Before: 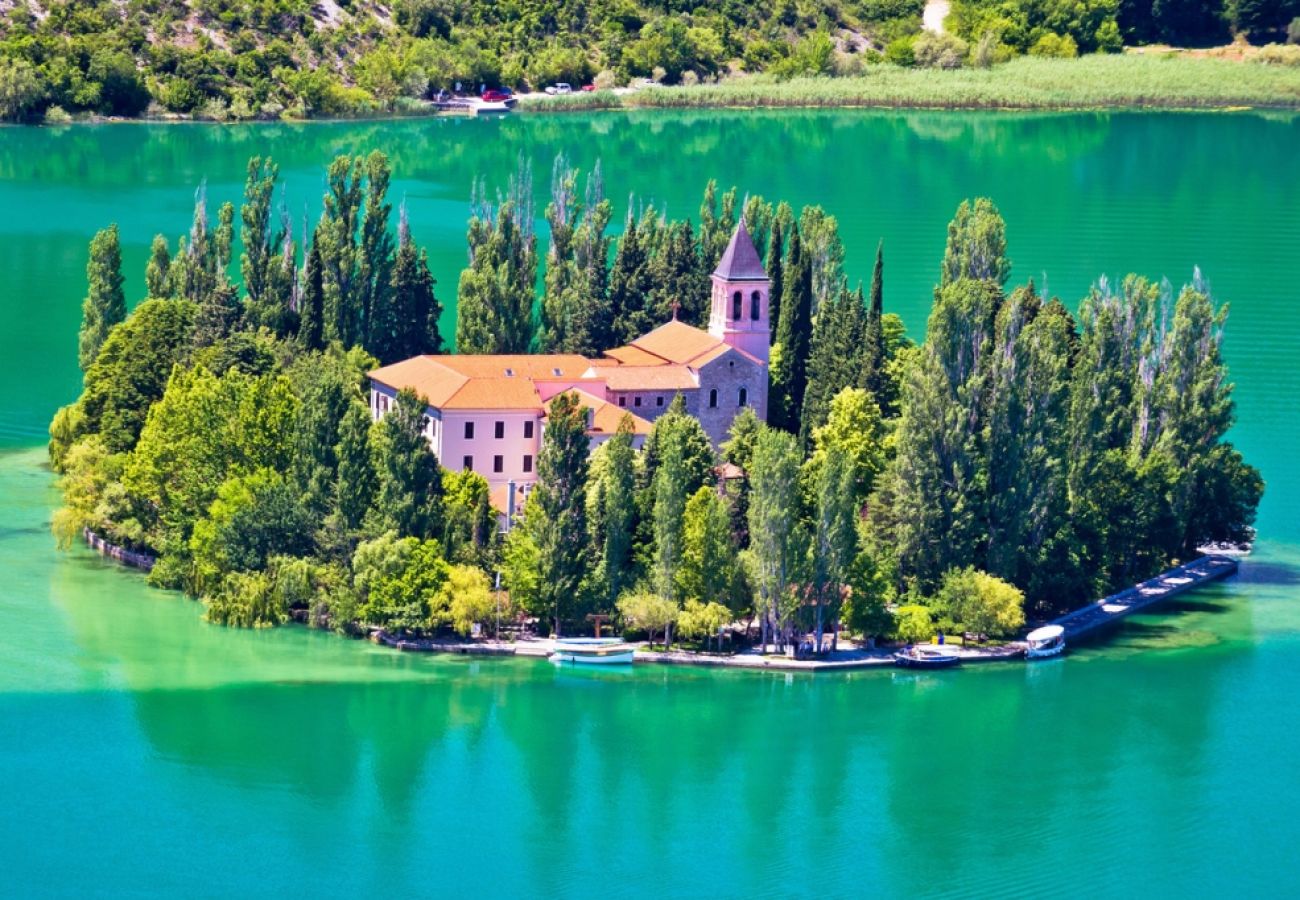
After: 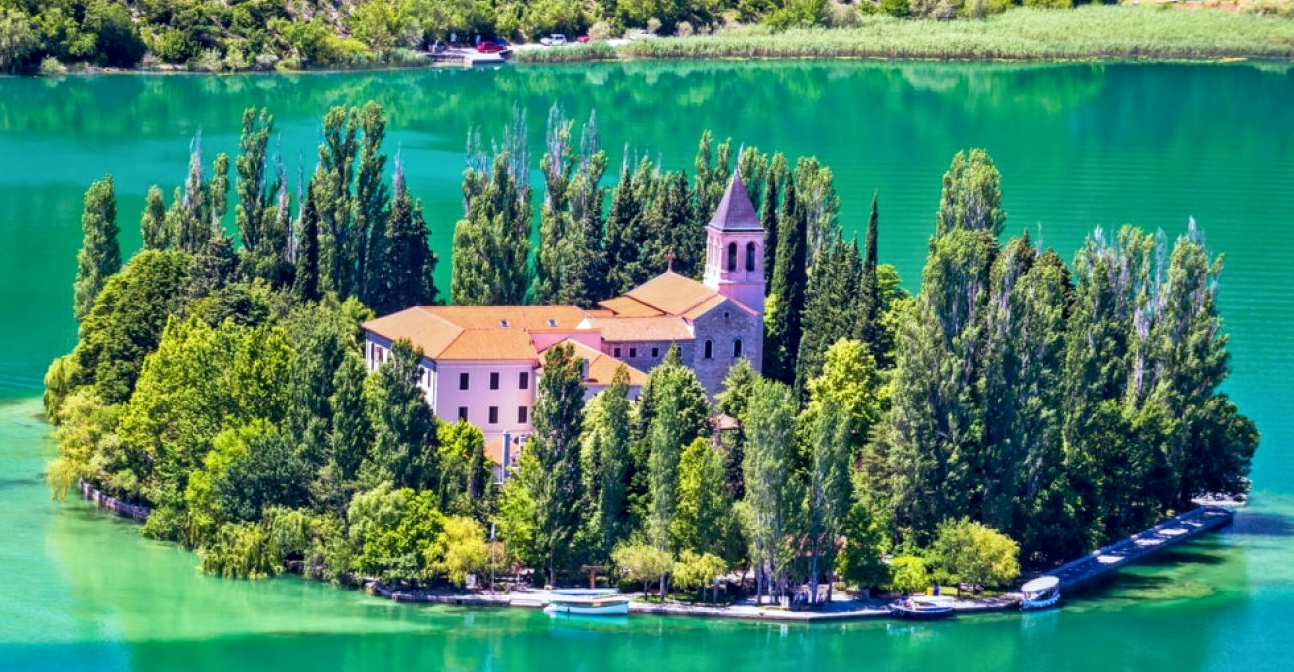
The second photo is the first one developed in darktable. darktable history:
white balance: red 0.976, blue 1.04
crop: left 0.387%, top 5.469%, bottom 19.809%
local contrast: on, module defaults
